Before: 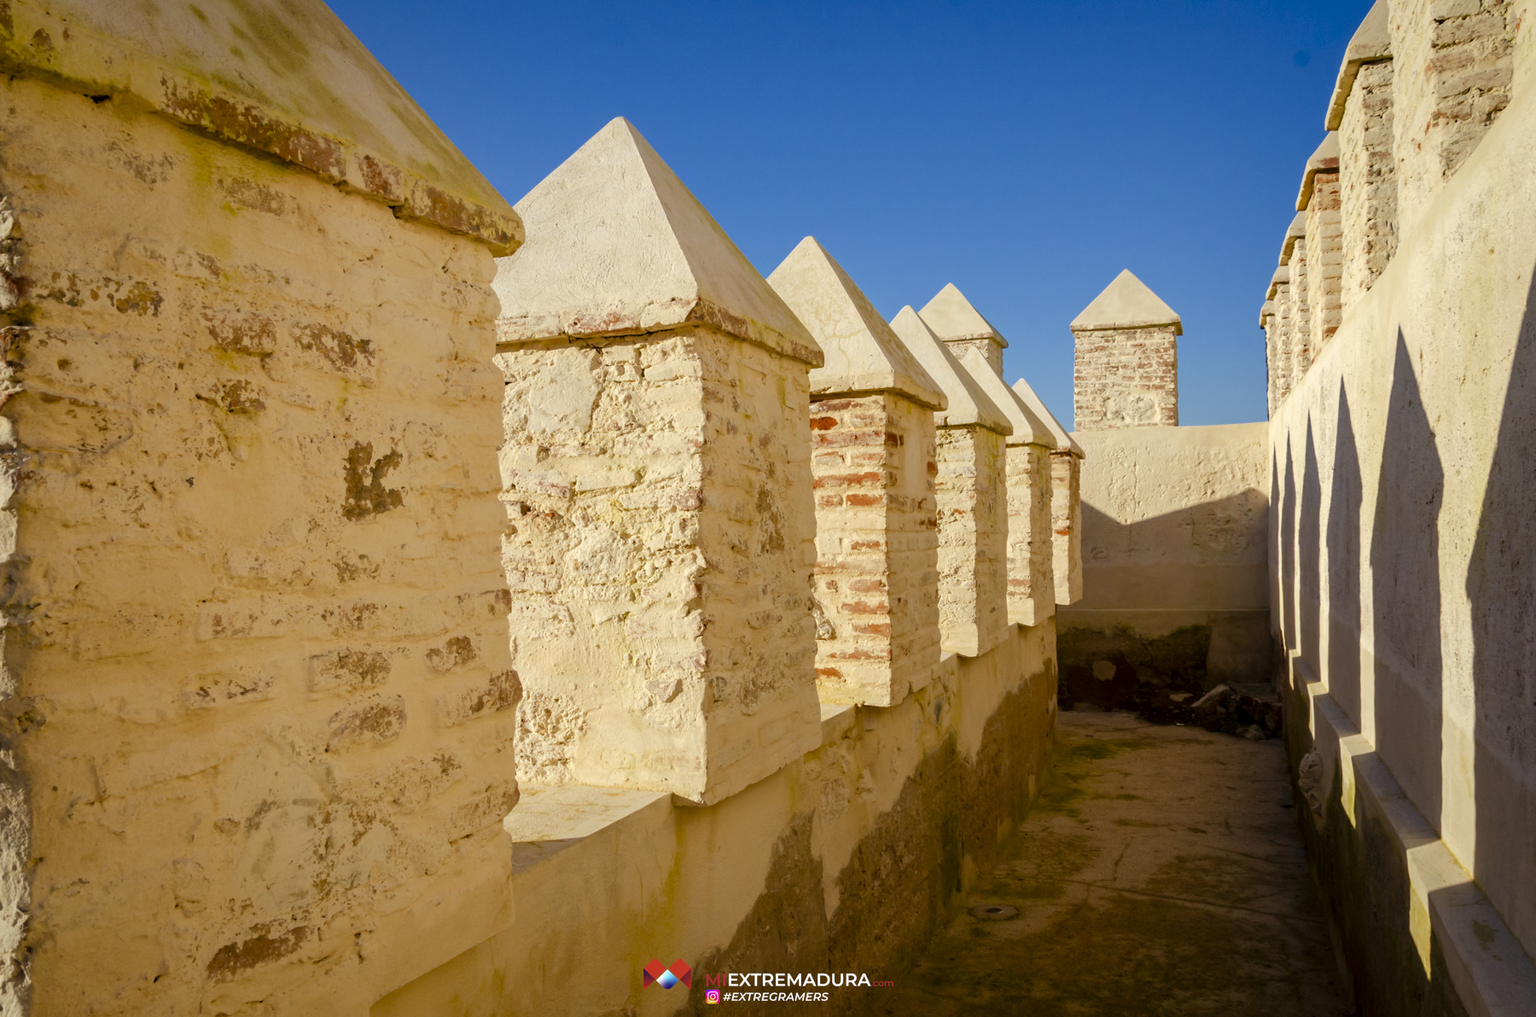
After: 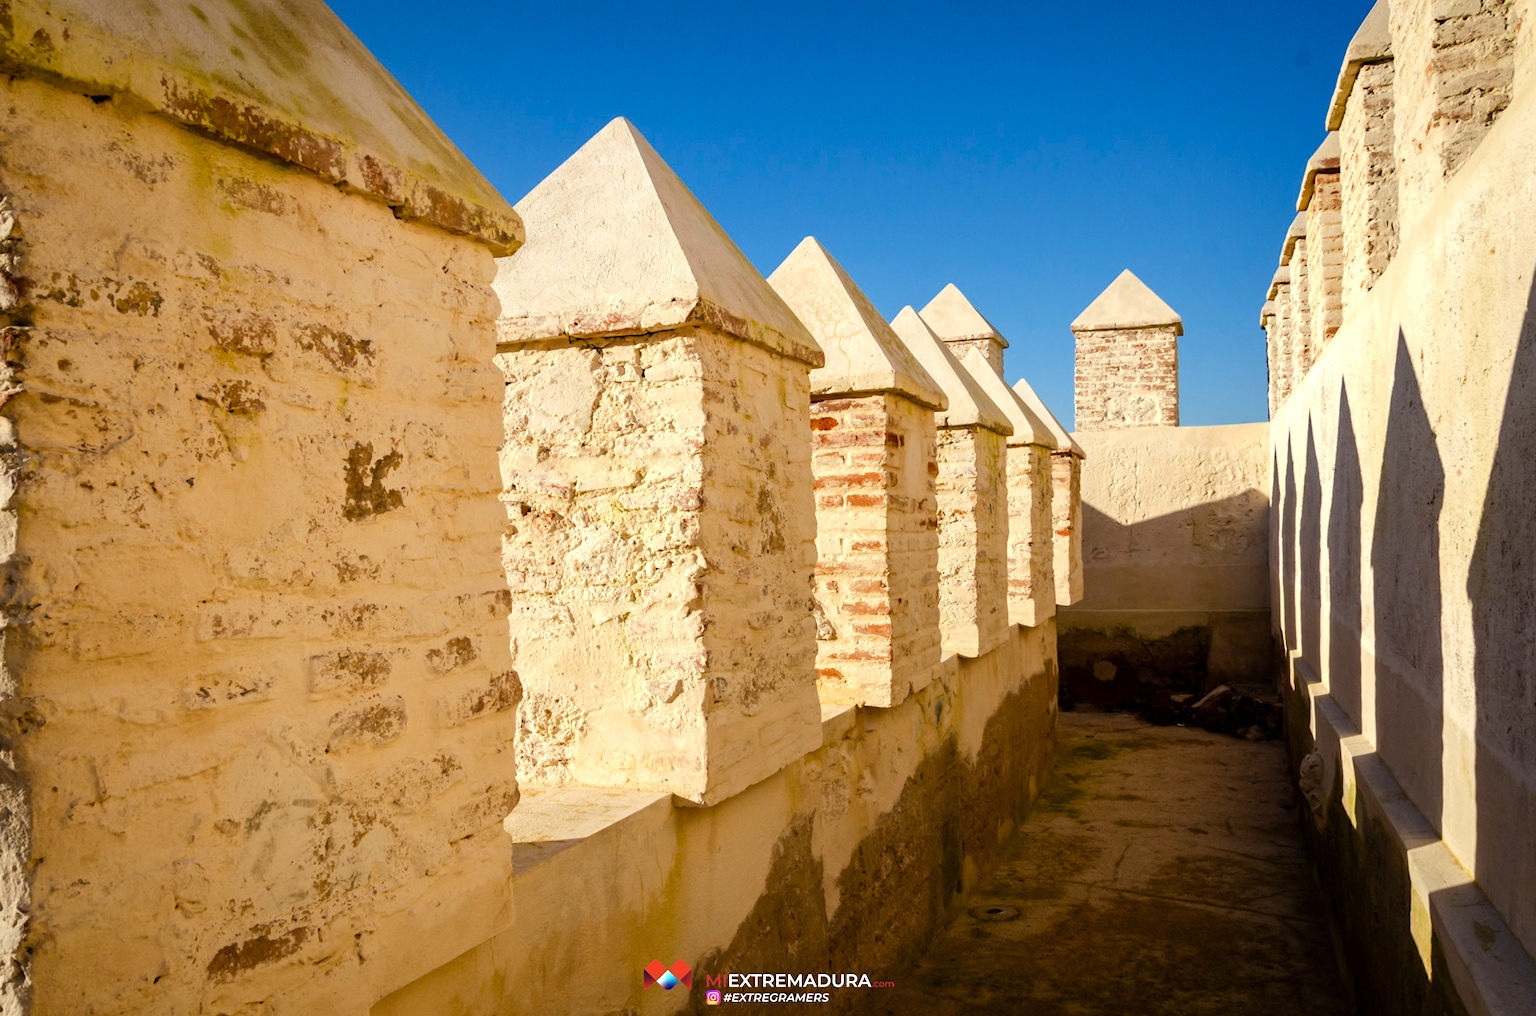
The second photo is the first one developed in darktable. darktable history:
tone equalizer: -8 EV -0.417 EV, -7 EV -0.389 EV, -6 EV -0.333 EV, -5 EV -0.222 EV, -3 EV 0.222 EV, -2 EV 0.333 EV, -1 EV 0.389 EV, +0 EV 0.417 EV, edges refinement/feathering 500, mask exposure compensation -1.57 EV, preserve details no
contrast brightness saturation: saturation -0.05
